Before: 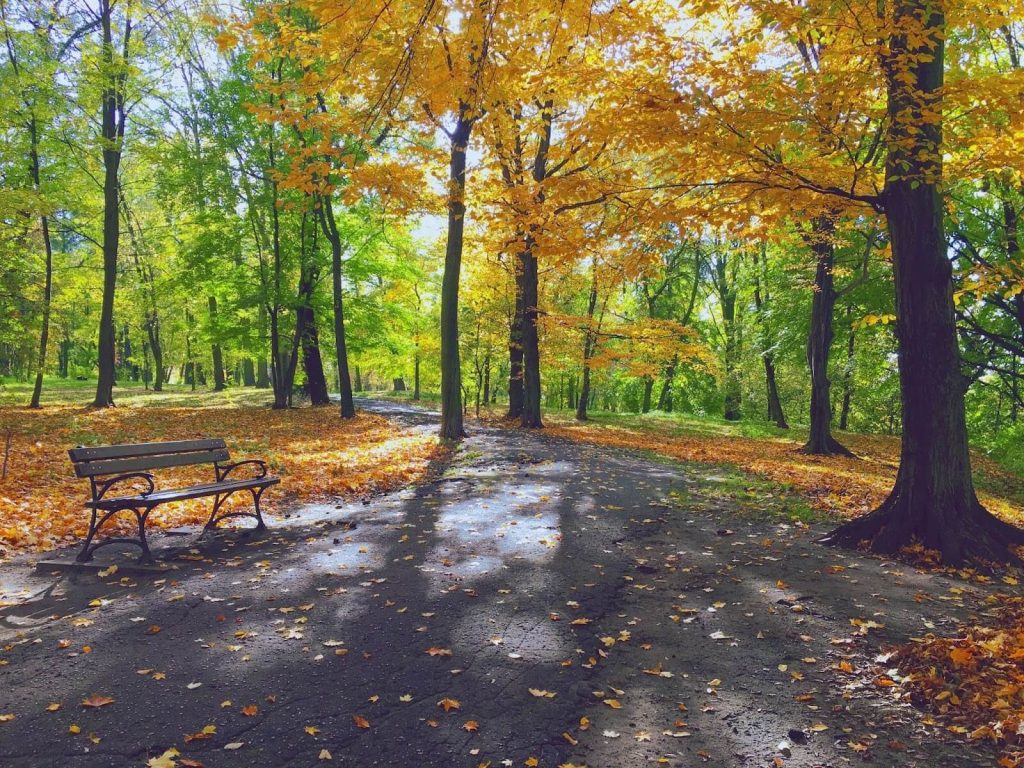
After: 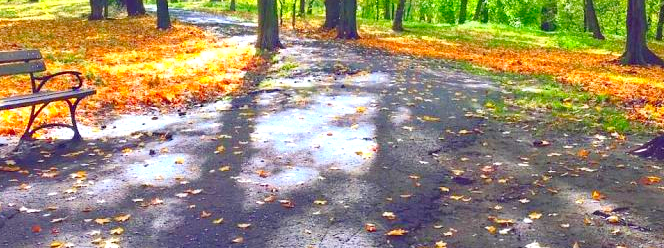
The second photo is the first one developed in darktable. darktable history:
crop: left 17.977%, top 50.683%, right 17.167%, bottom 16.927%
levels: levels [0.036, 0.364, 0.827]
contrast brightness saturation: contrast 0.182, saturation 0.298
